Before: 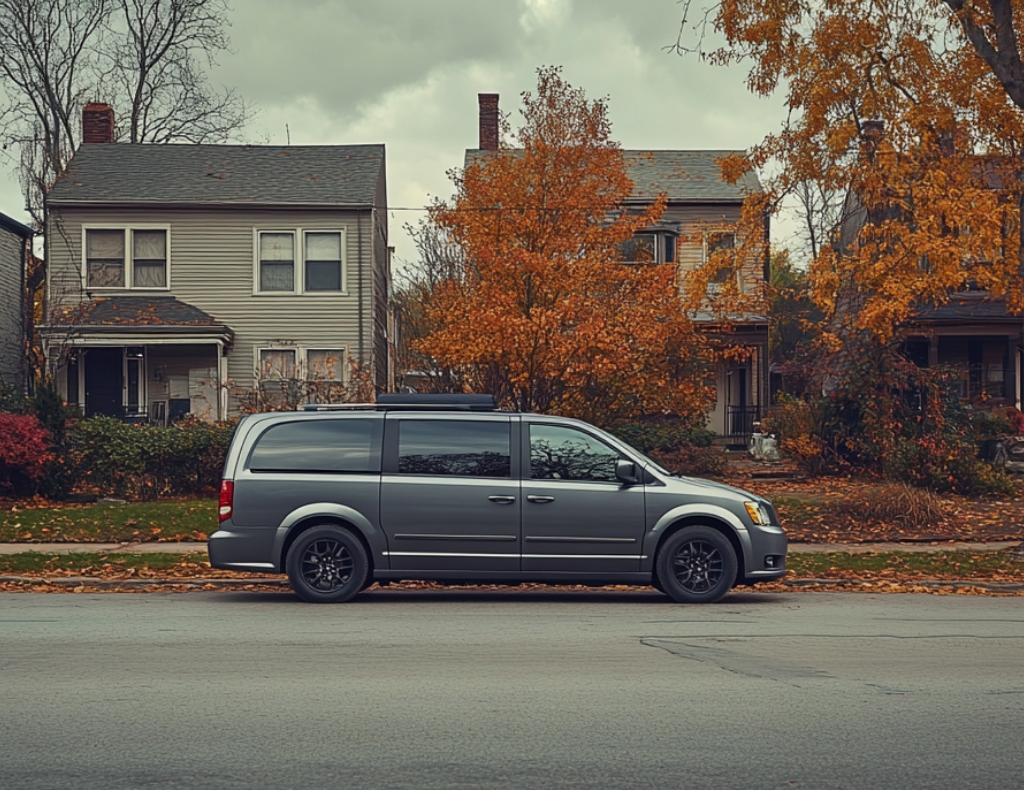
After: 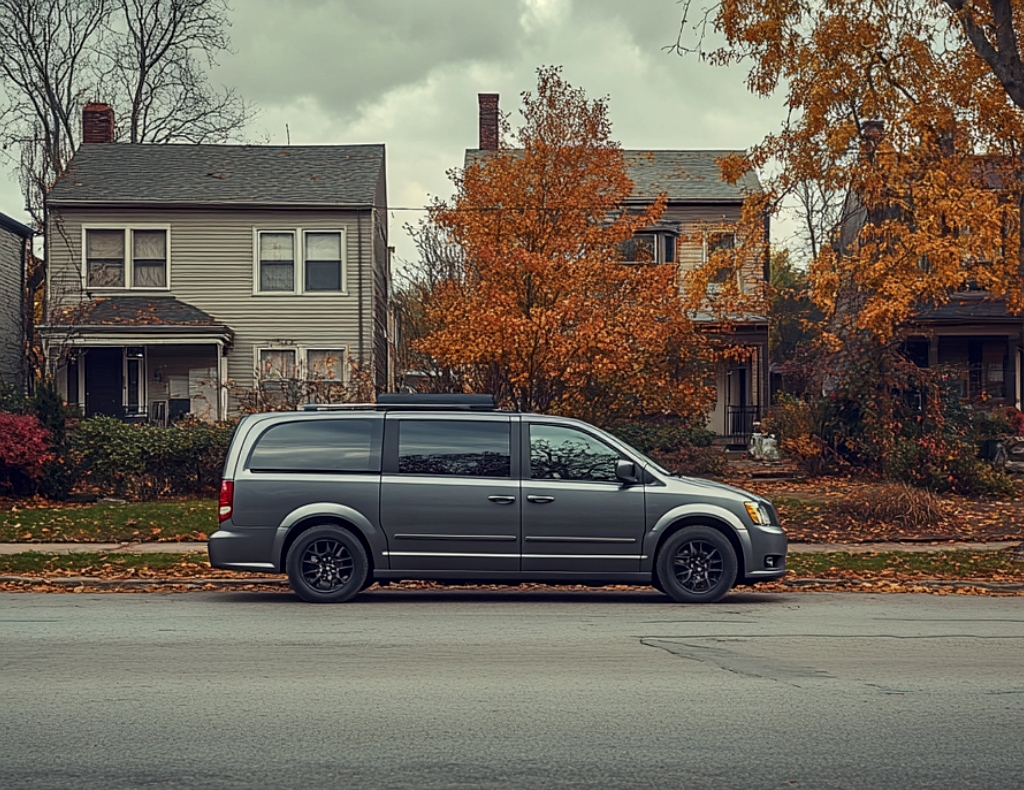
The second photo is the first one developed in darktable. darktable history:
sharpen: amount 0.2
shadows and highlights: shadows -30, highlights 30
local contrast: on, module defaults
